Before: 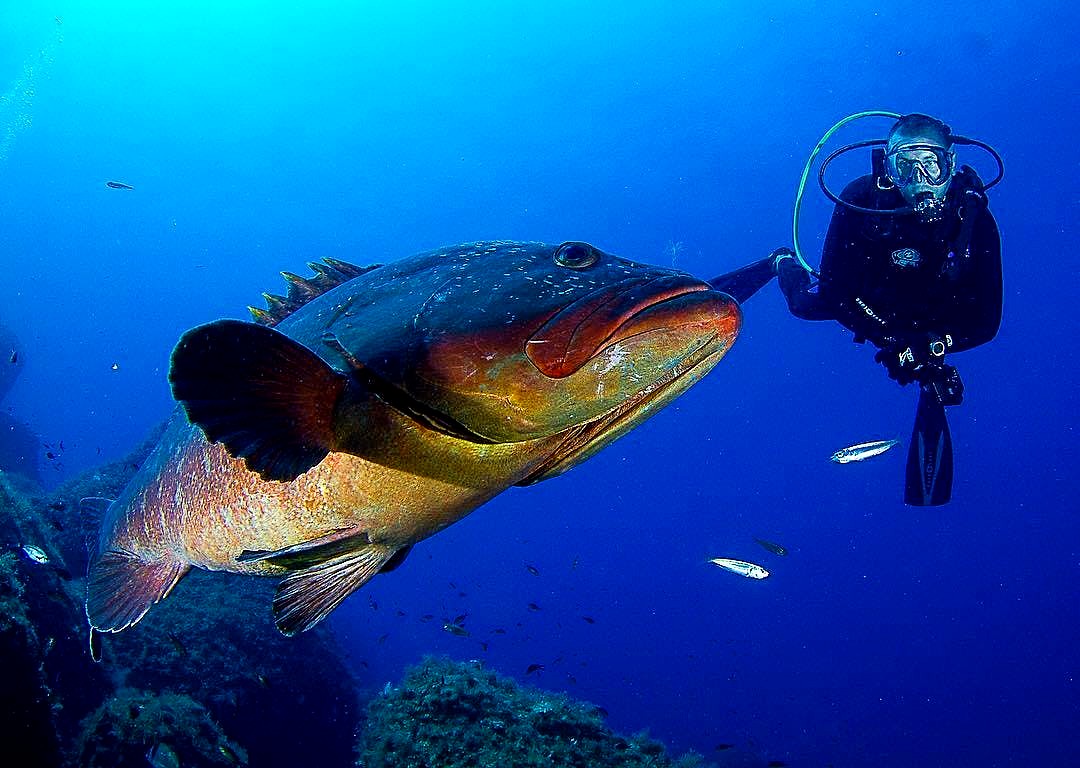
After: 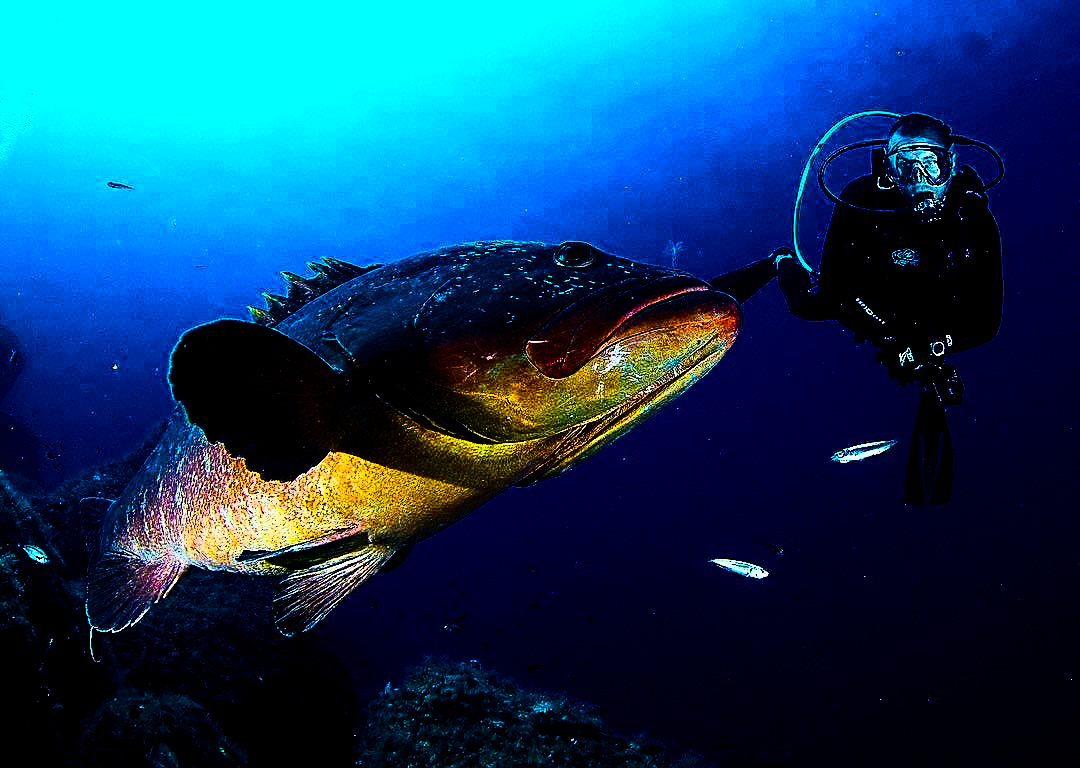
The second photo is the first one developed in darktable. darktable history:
exposure: black level correction 0, exposure -0.721 EV, compensate highlight preservation false
rgb curve: curves: ch0 [(0, 0) (0.21, 0.15) (0.24, 0.21) (0.5, 0.75) (0.75, 0.96) (0.89, 0.99) (1, 1)]; ch1 [(0, 0.02) (0.21, 0.13) (0.25, 0.2) (0.5, 0.67) (0.75, 0.9) (0.89, 0.97) (1, 1)]; ch2 [(0, 0.02) (0.21, 0.13) (0.25, 0.2) (0.5, 0.67) (0.75, 0.9) (0.89, 0.97) (1, 1)], compensate middle gray true
color balance rgb: linear chroma grading › global chroma 9%, perceptual saturation grading › global saturation 36%, perceptual saturation grading › shadows 35%, perceptual brilliance grading › global brilliance 15%, perceptual brilliance grading › shadows -35%, global vibrance 15%
